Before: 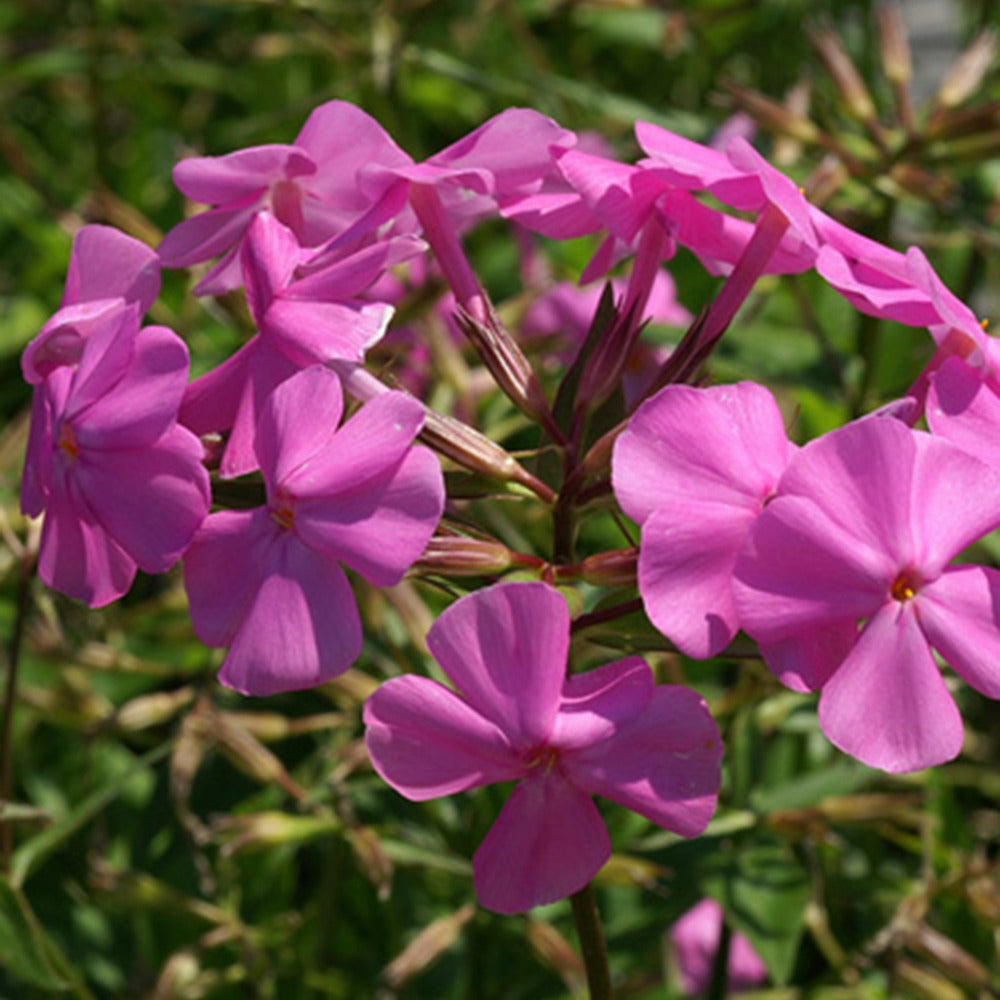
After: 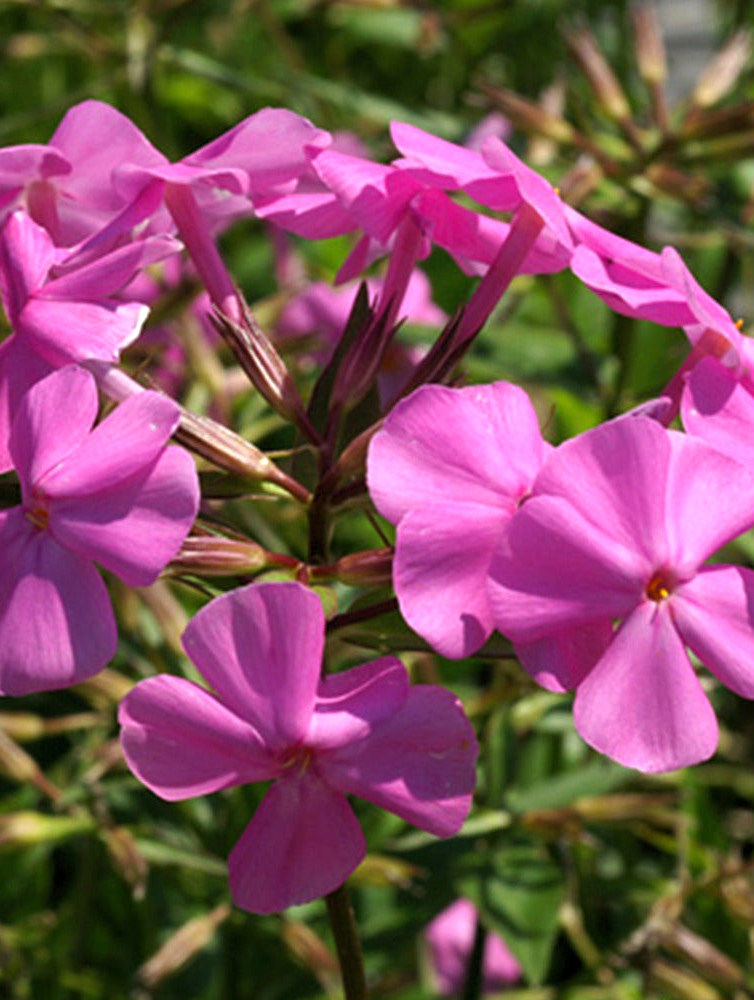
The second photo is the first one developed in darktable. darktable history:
crop and rotate: left 24.6%
levels: mode automatic, black 0.023%, white 99.97%, levels [0.062, 0.494, 0.925]
